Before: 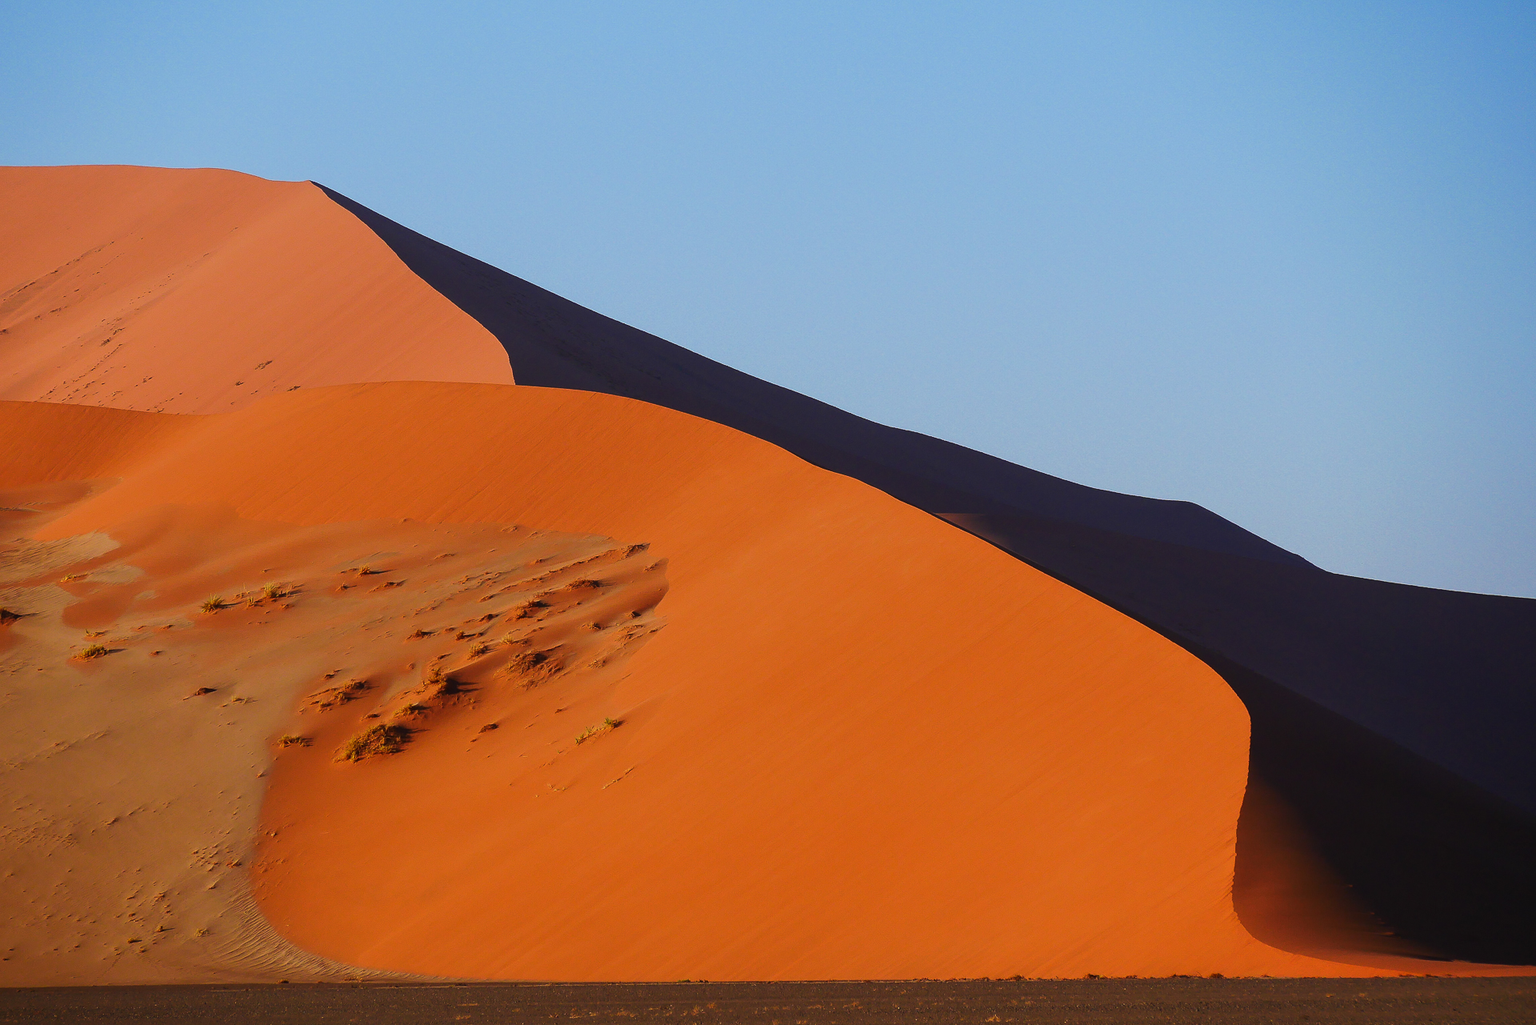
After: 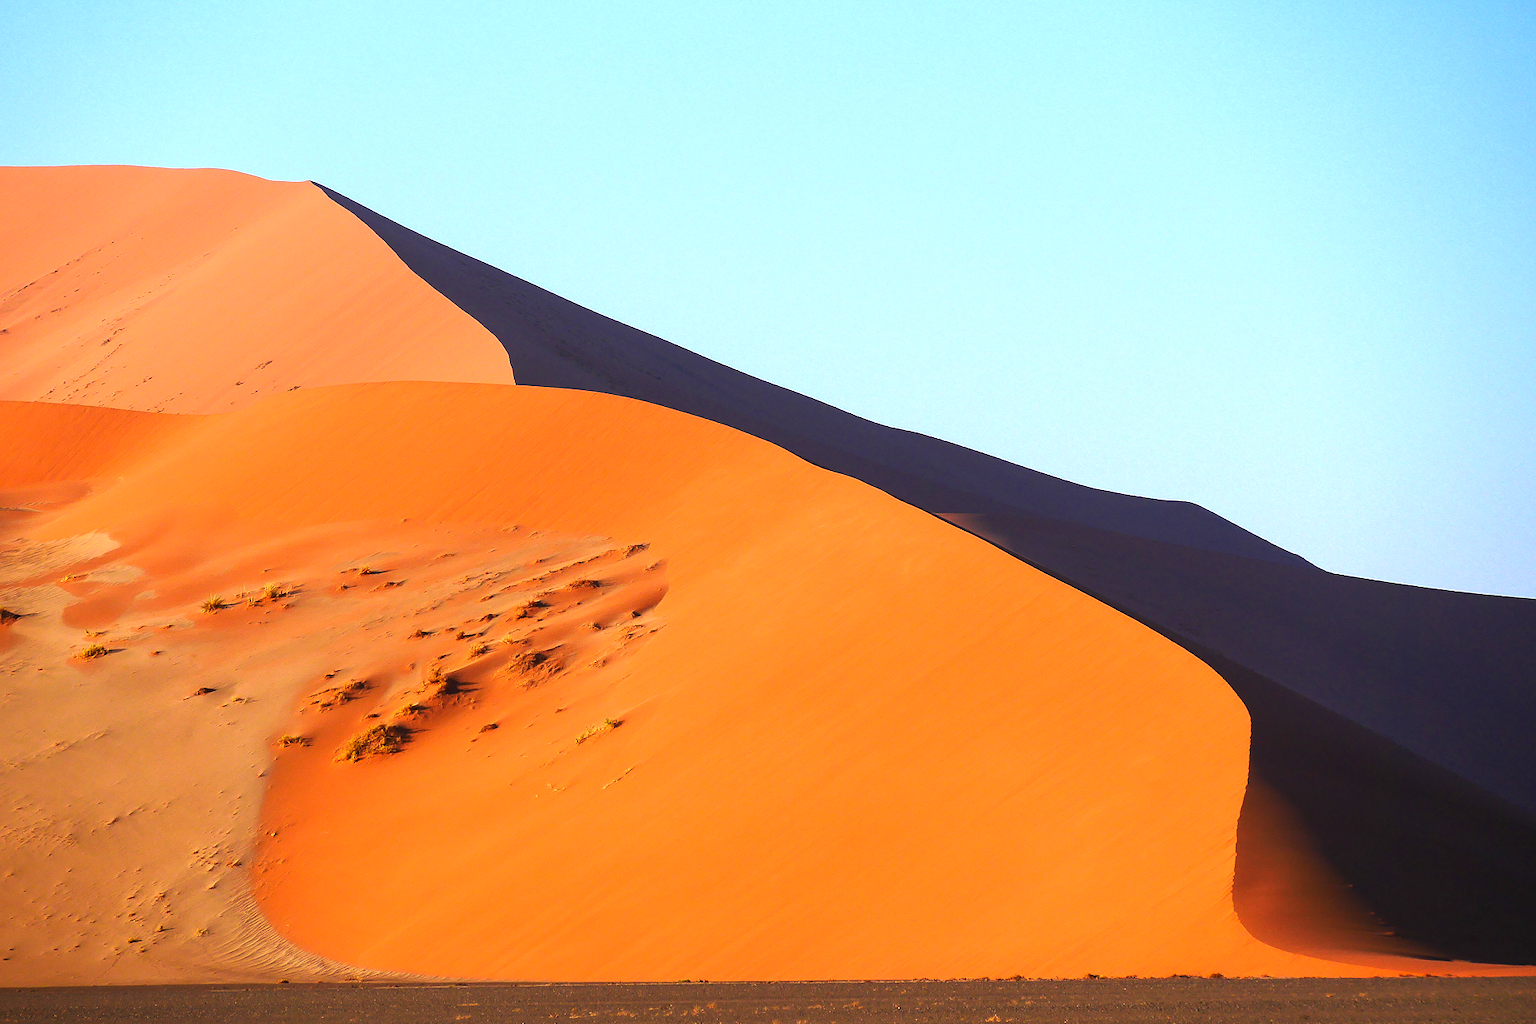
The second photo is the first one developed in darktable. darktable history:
exposure: black level correction 0.001, exposure 1.117 EV, compensate highlight preservation false
